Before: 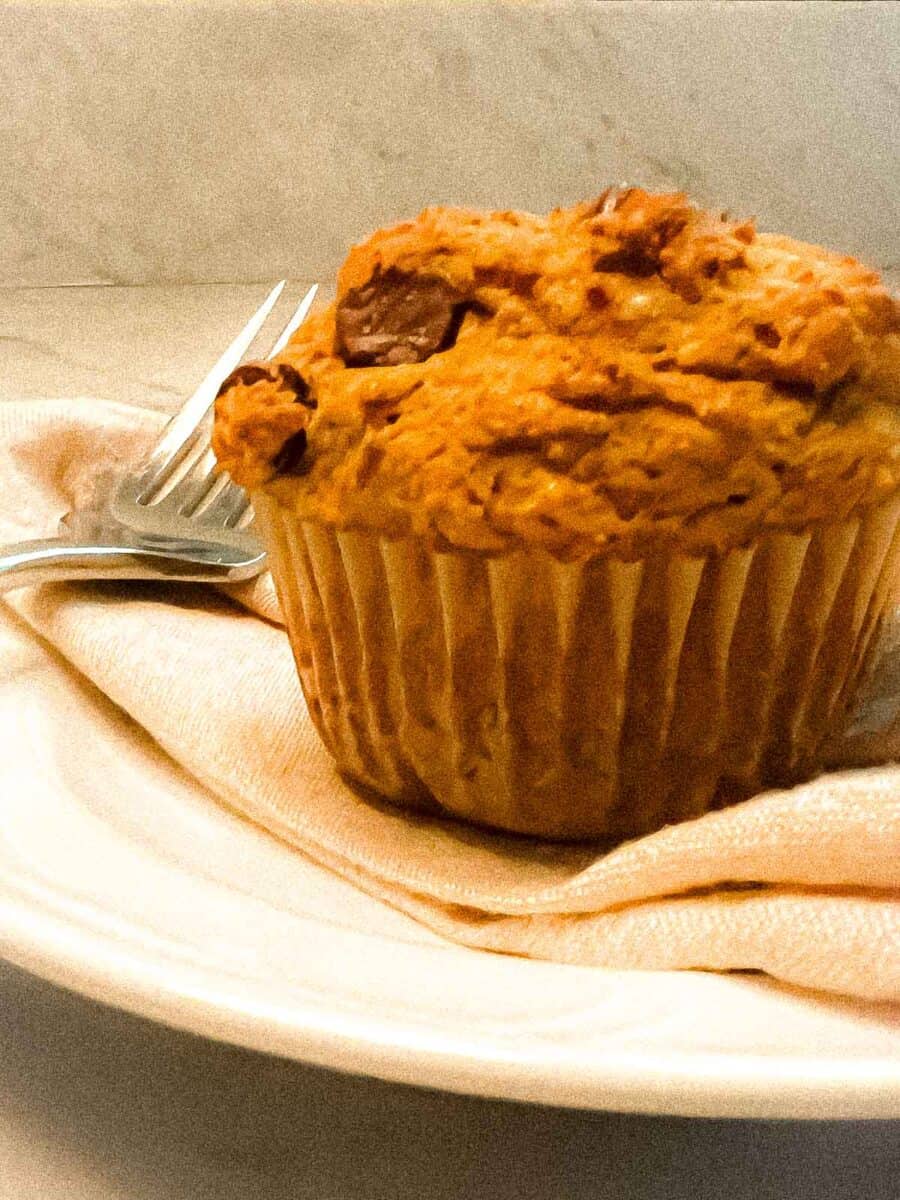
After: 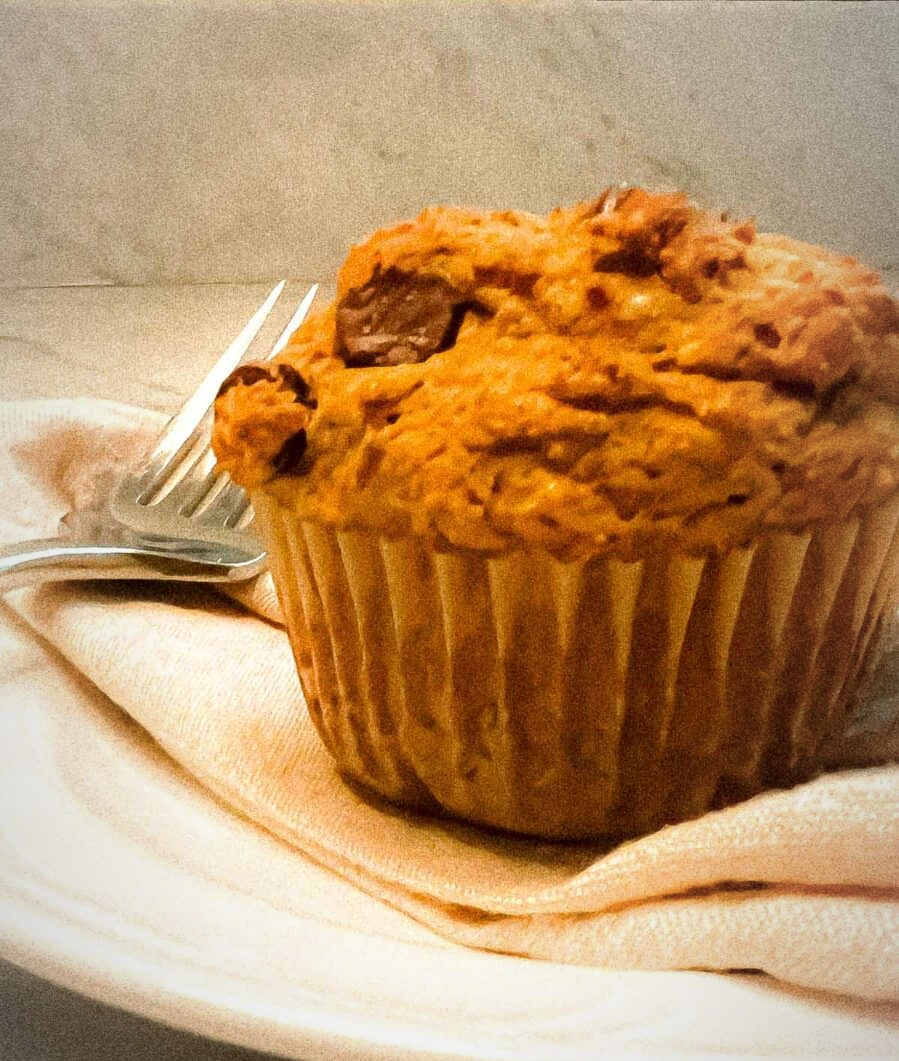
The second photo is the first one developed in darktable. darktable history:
crop and rotate: top 0%, bottom 11.512%
vignetting: fall-off start 72.42%, fall-off radius 106.89%, width/height ratio 0.725
